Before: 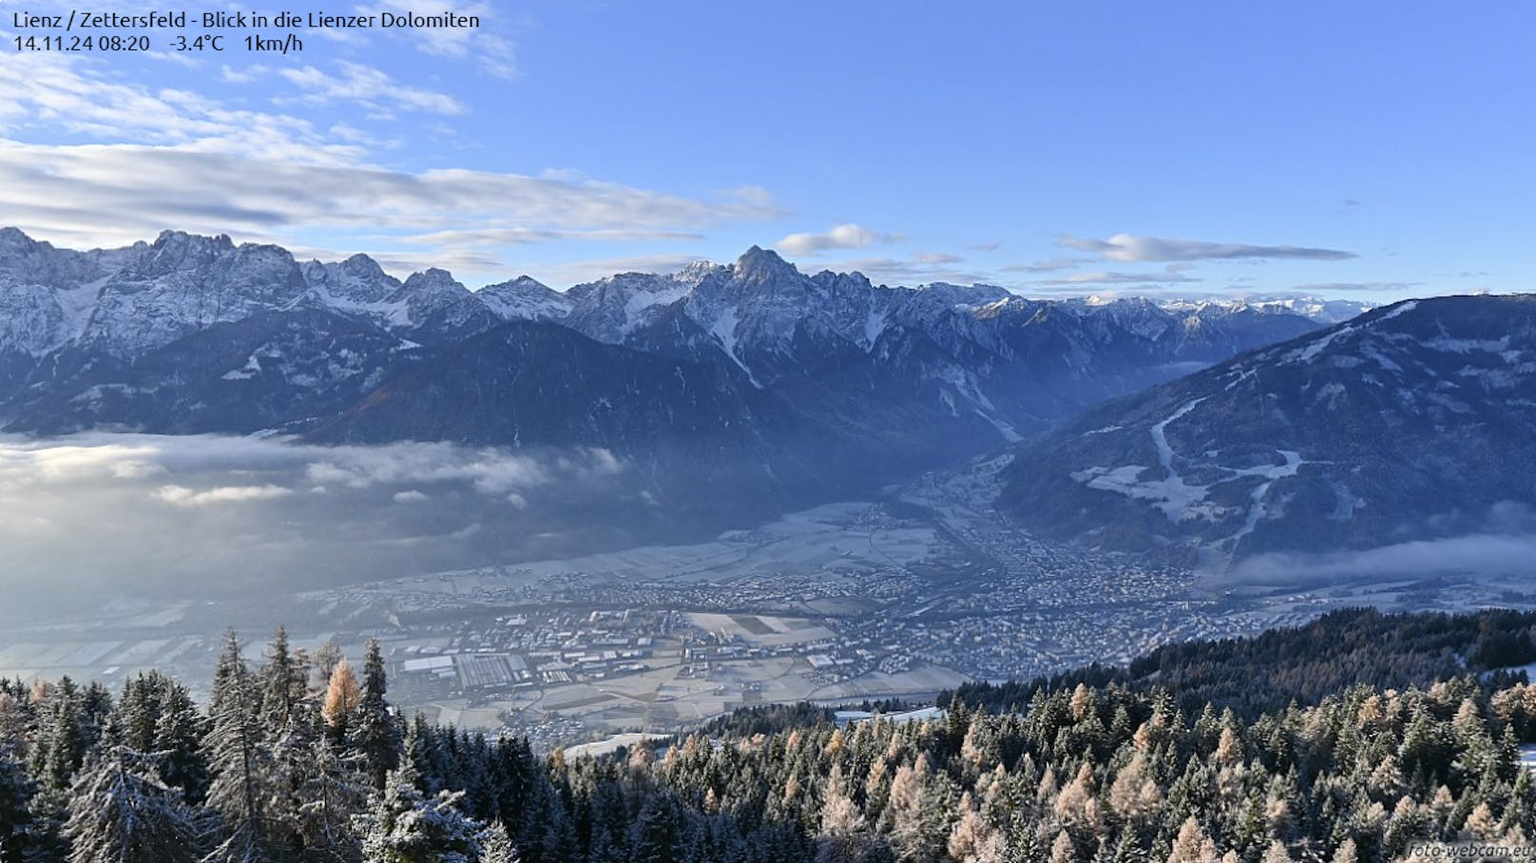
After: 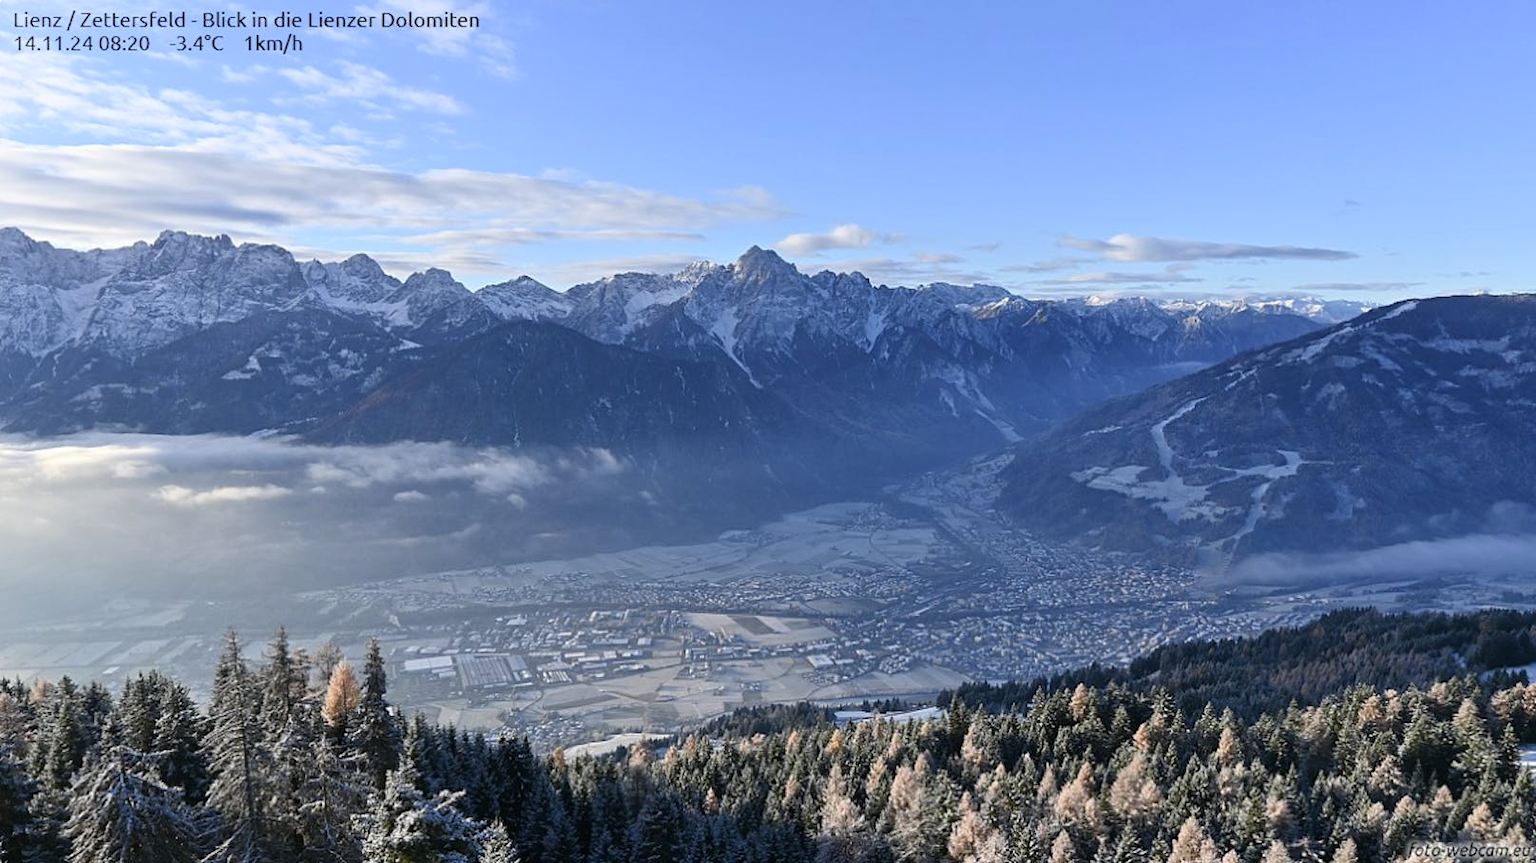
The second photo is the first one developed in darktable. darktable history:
shadows and highlights: shadows -25.05, highlights 48.38, soften with gaussian
